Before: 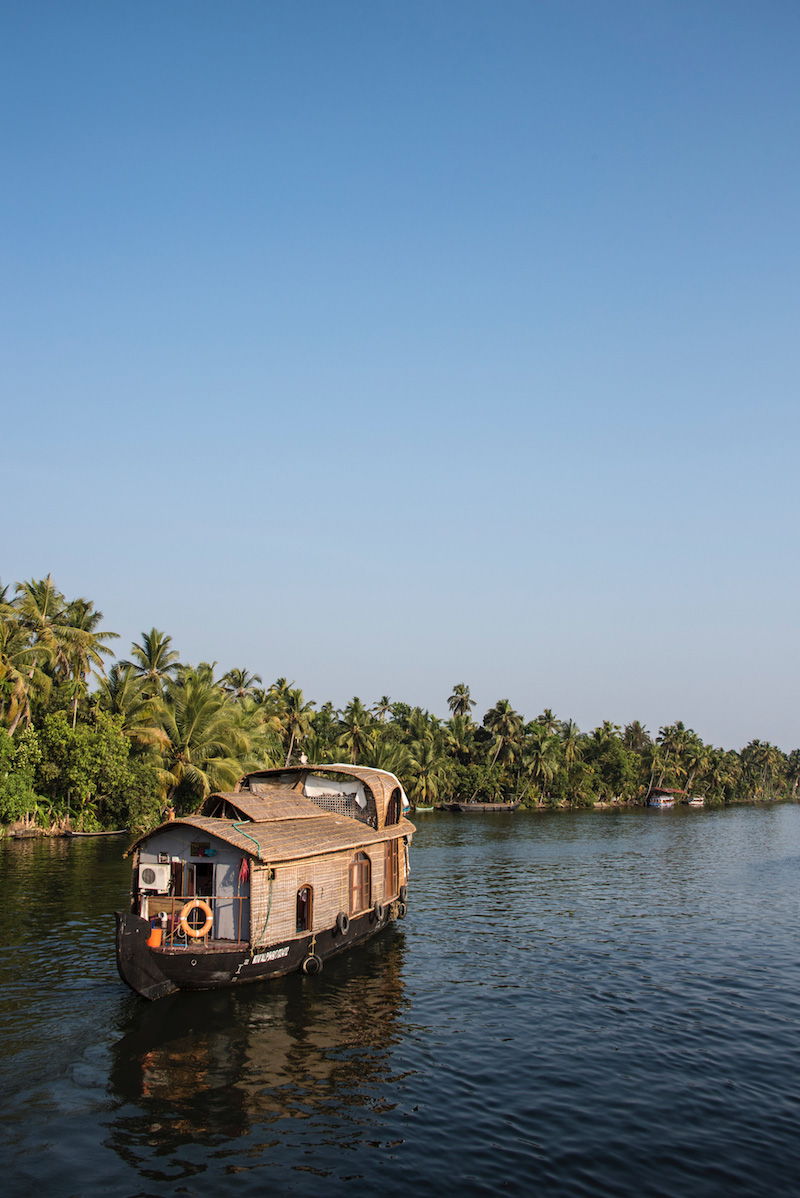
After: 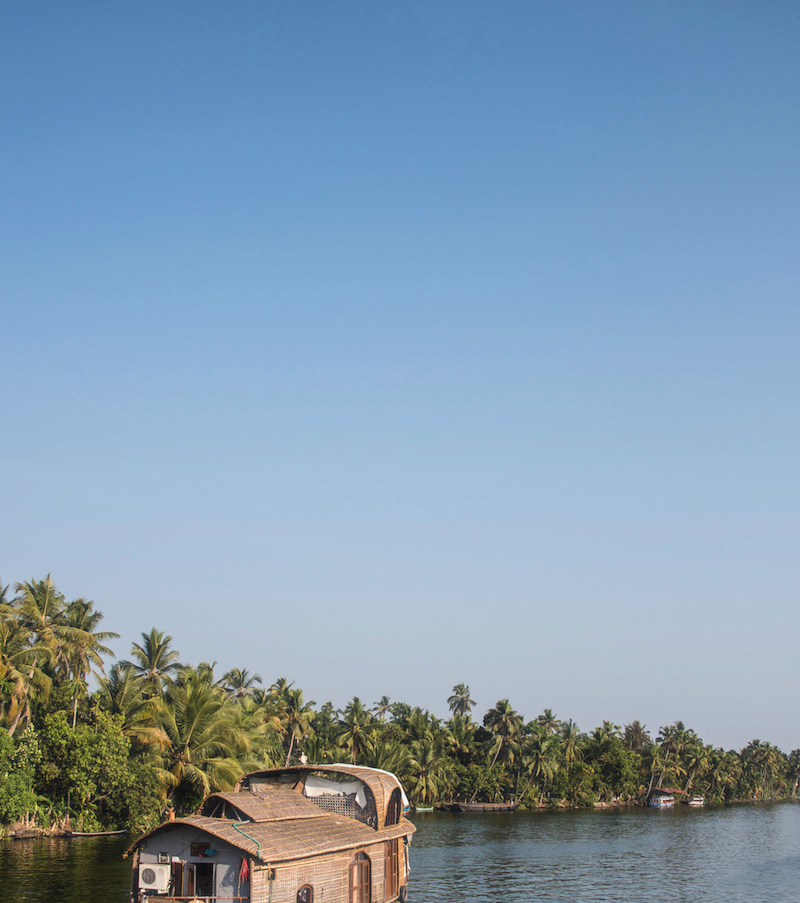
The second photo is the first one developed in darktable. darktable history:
crop: bottom 24.546%
haze removal: strength -0.112
